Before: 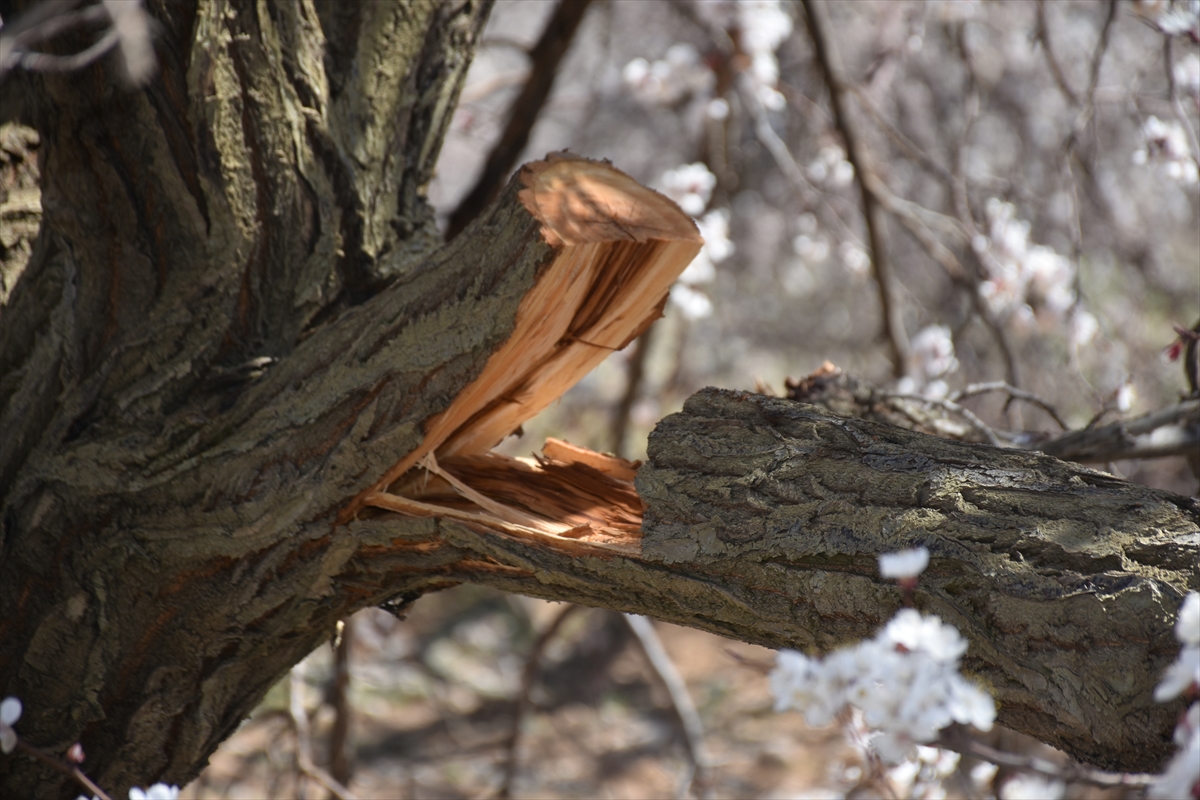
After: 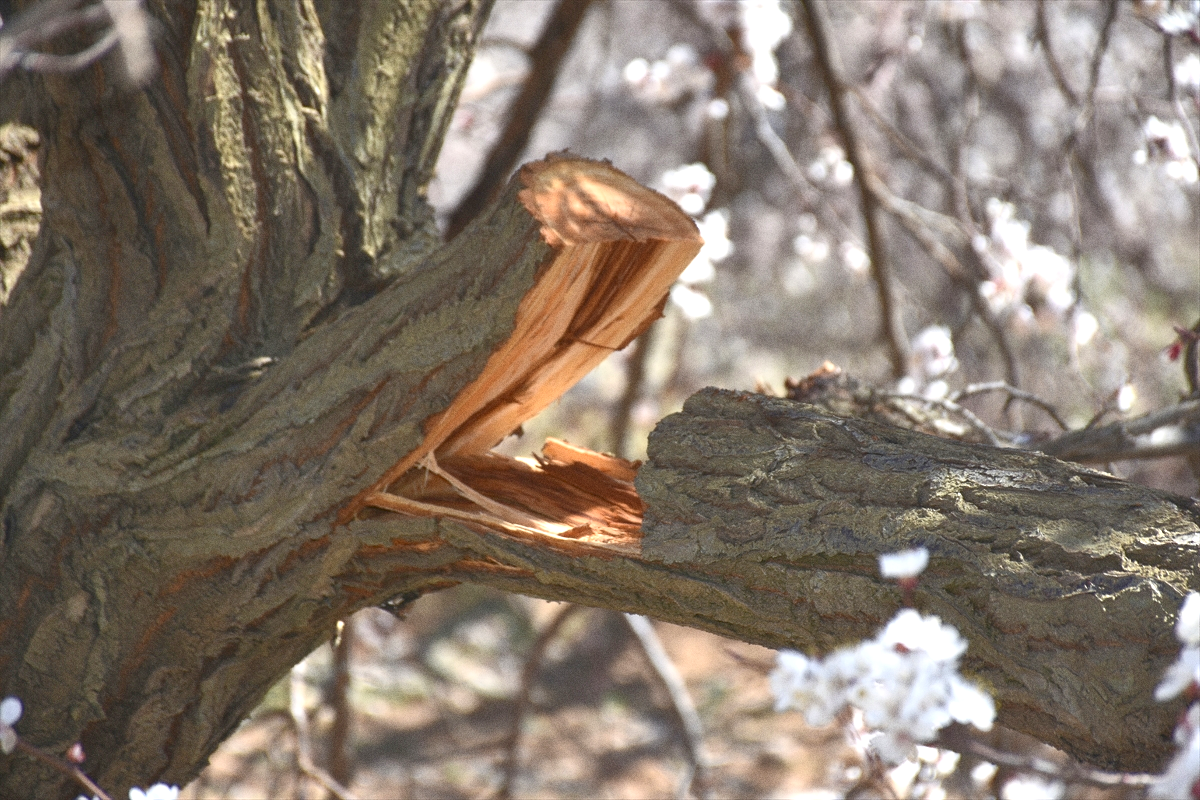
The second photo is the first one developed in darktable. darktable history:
exposure: black level correction 0, exposure 0.7 EV, compensate exposure bias true, compensate highlight preservation false
grain: coarseness 0.09 ISO
rgb curve: curves: ch0 [(0, 0) (0.072, 0.166) (0.217, 0.293) (0.414, 0.42) (1, 1)], compensate middle gray true, preserve colors basic power
shadows and highlights: highlights color adjustment 0%, soften with gaussian
